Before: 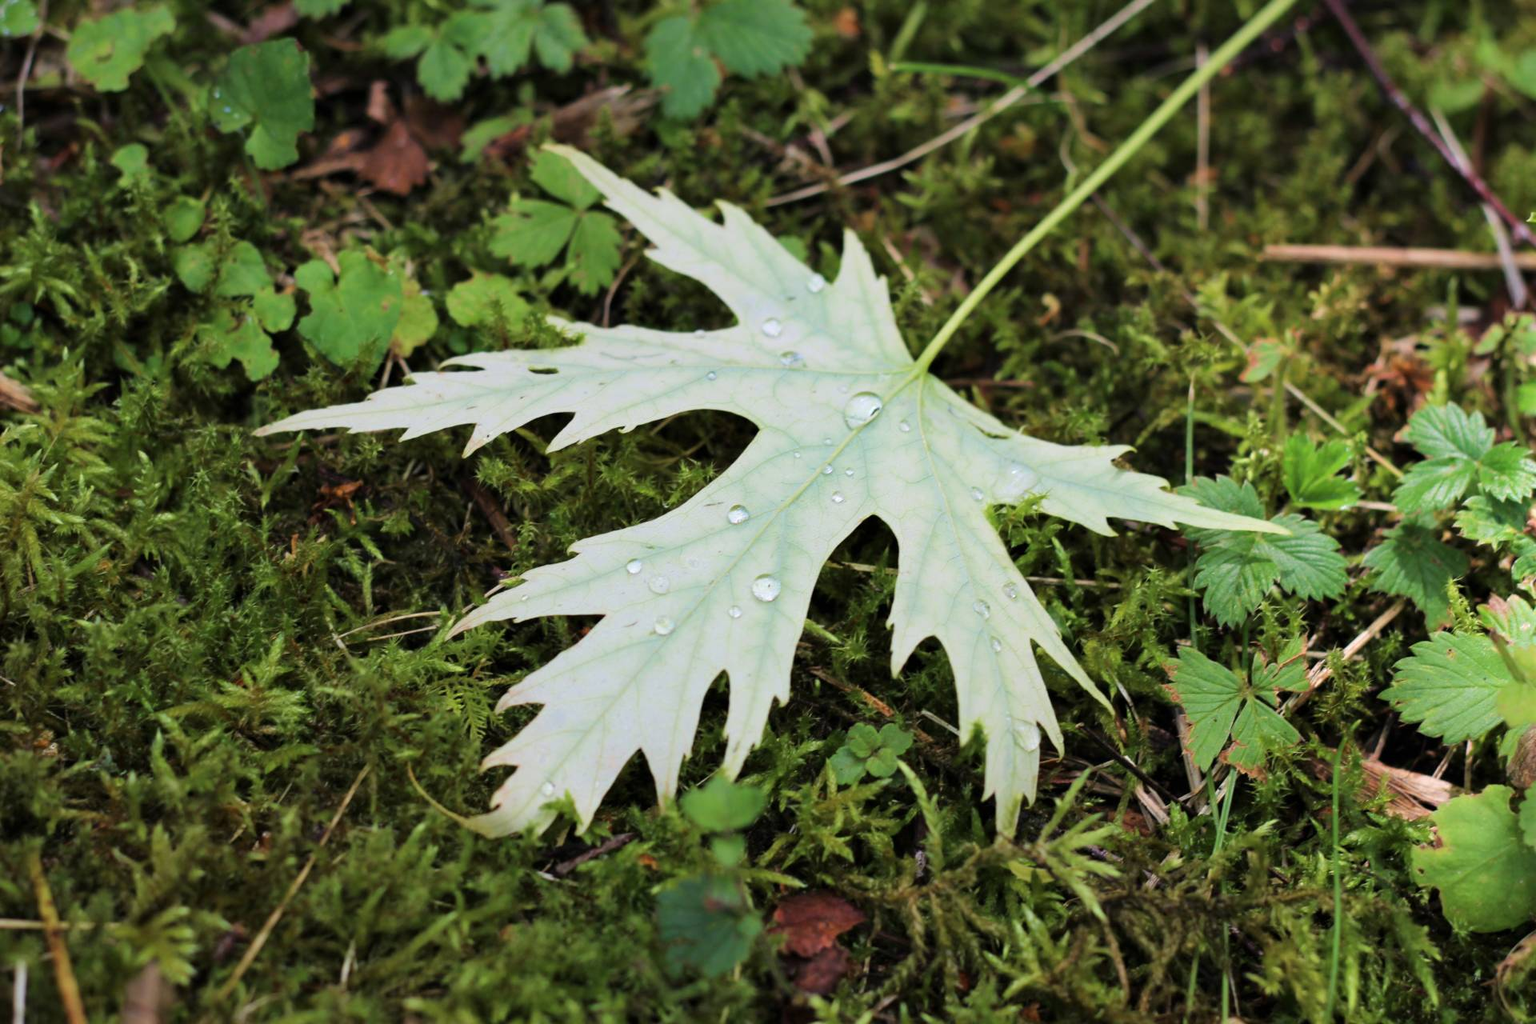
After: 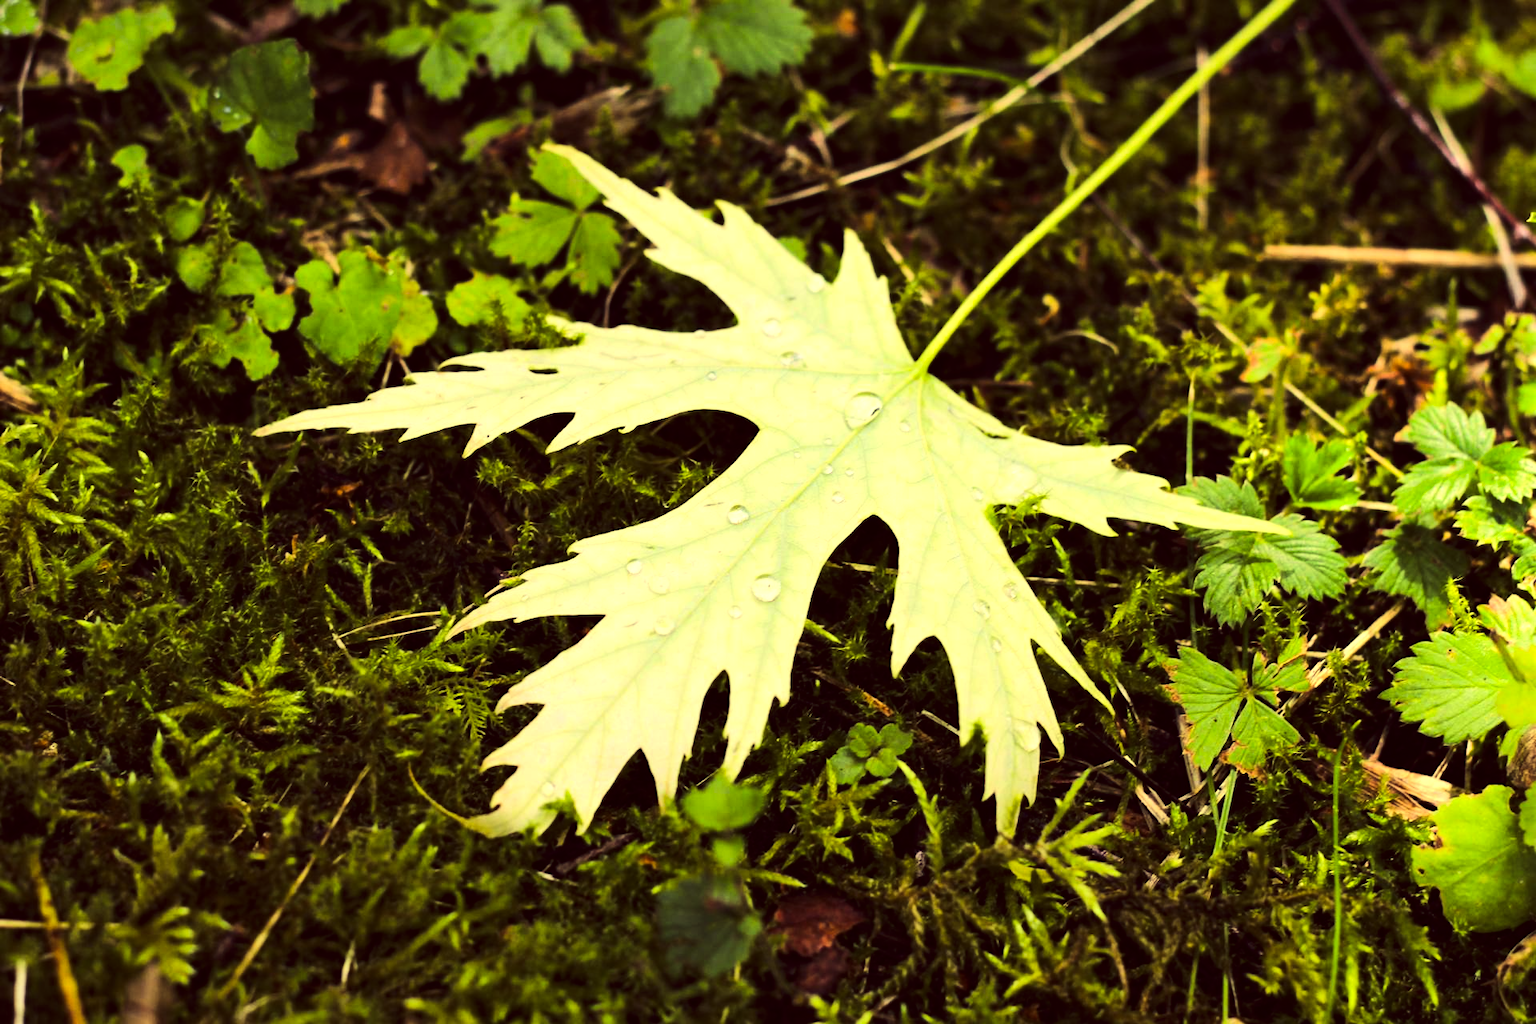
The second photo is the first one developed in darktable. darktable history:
tone curve: curves: ch0 [(0, 0) (0.055, 0.031) (0.282, 0.215) (0.729, 0.785) (1, 1)], color space Lab, linked channels, preserve colors none
tone equalizer: -8 EV -0.75 EV, -7 EV -0.7 EV, -6 EV -0.6 EV, -5 EV -0.4 EV, -3 EV 0.4 EV, -2 EV 0.6 EV, -1 EV 0.7 EV, +0 EV 0.75 EV, edges refinement/feathering 500, mask exposure compensation -1.57 EV, preserve details no
color correction: highlights a* -0.482, highlights b* 40, shadows a* 9.8, shadows b* -0.161
